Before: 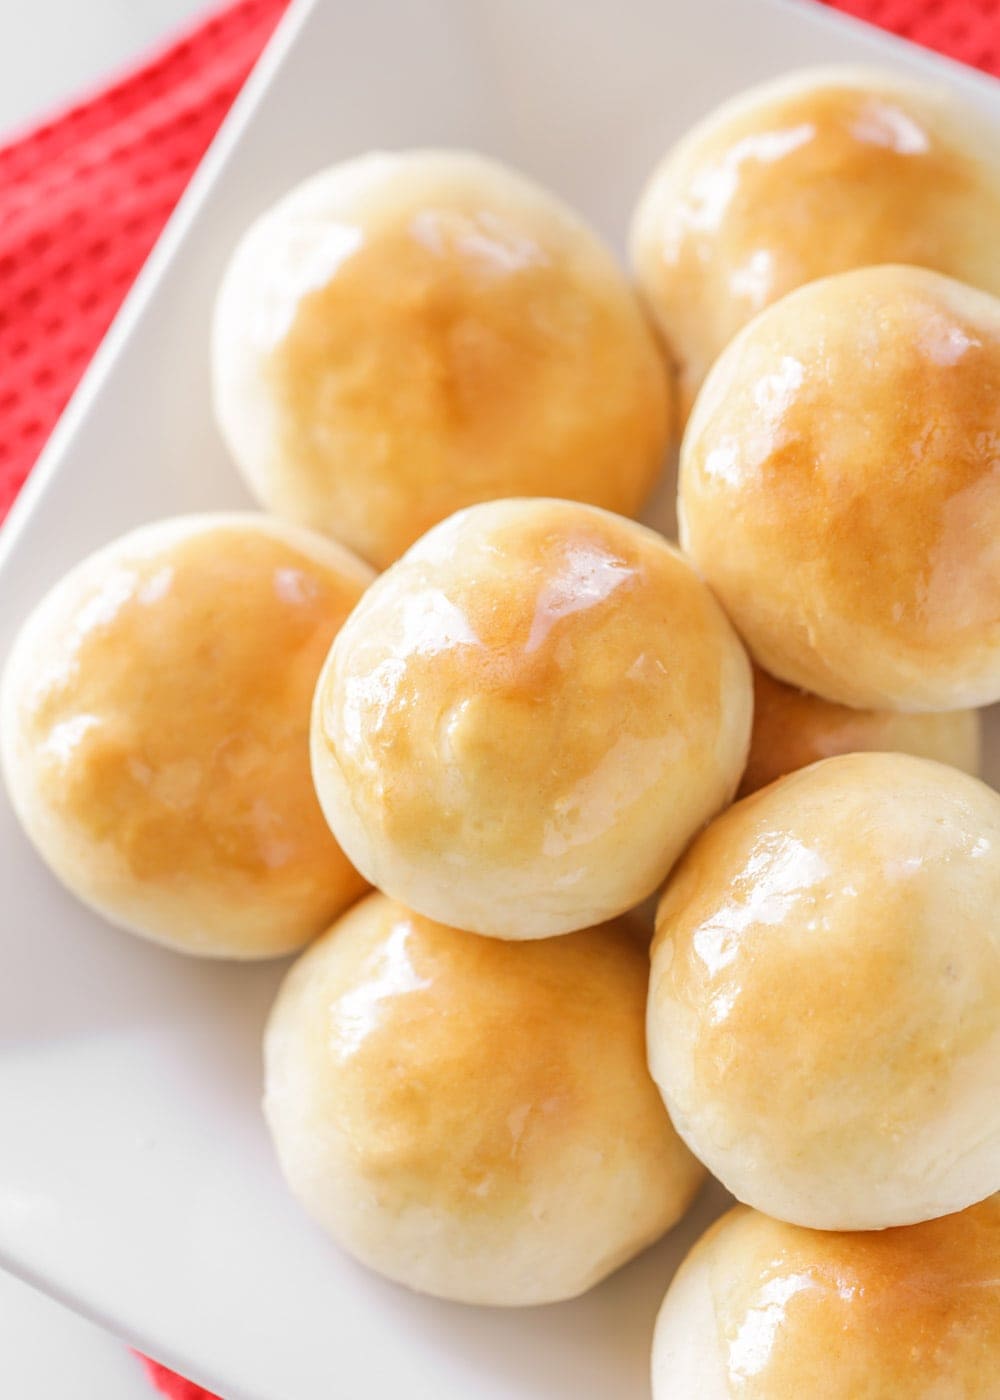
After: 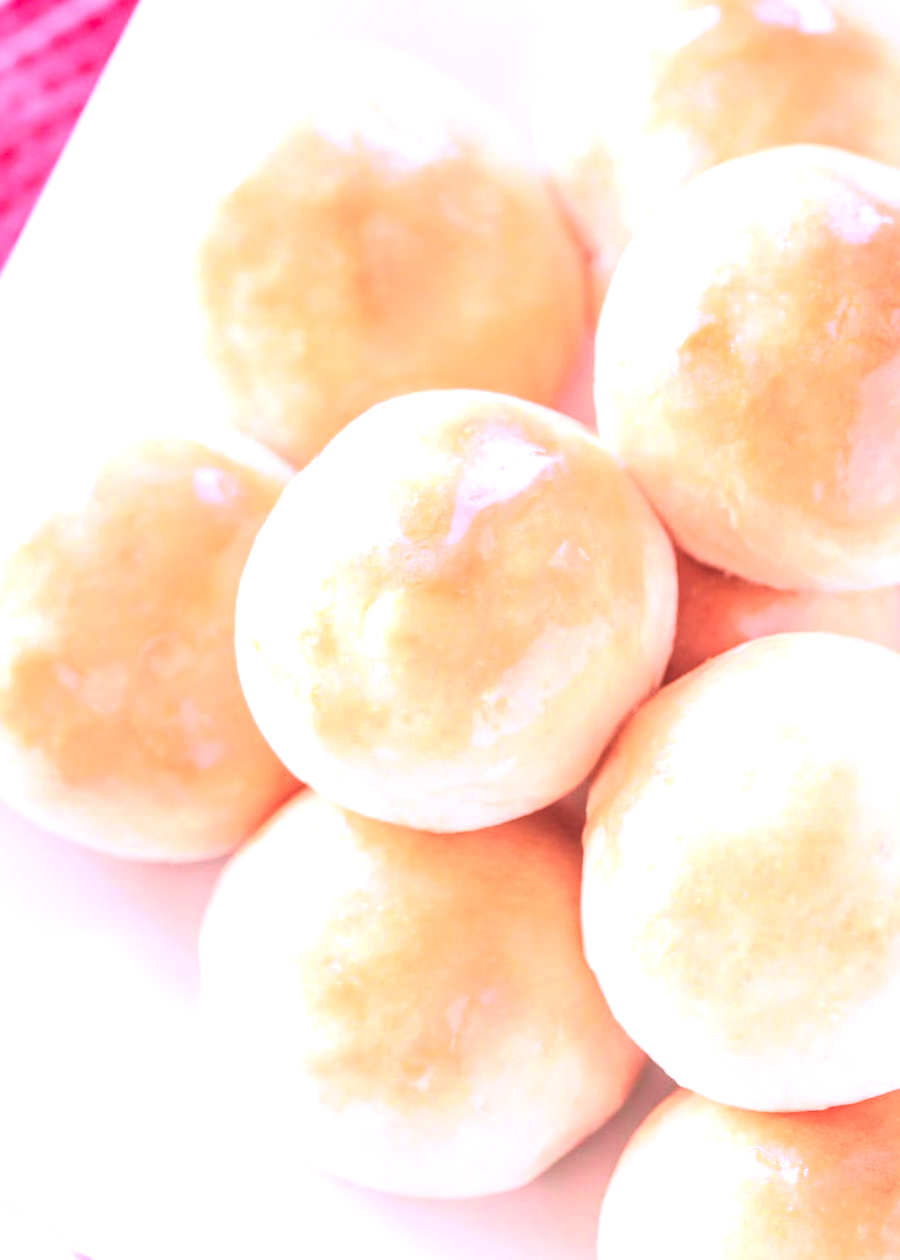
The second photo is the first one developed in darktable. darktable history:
exposure: black level correction 0, exposure 1.2 EV, compensate exposure bias true, compensate highlight preservation false
crop and rotate: angle 1.96°, left 5.673%, top 5.673%
color correction: highlights a* 15.46, highlights b* -20.56
tone curve: curves: ch0 [(0, 0.009) (0.105, 0.08) (0.195, 0.18) (0.283, 0.316) (0.384, 0.434) (0.485, 0.531) (0.638, 0.69) (0.81, 0.872) (1, 0.977)]; ch1 [(0, 0) (0.161, 0.092) (0.35, 0.33) (0.379, 0.401) (0.456, 0.469) (0.502, 0.5) (0.525, 0.514) (0.586, 0.617) (0.635, 0.655) (1, 1)]; ch2 [(0, 0) (0.371, 0.362) (0.437, 0.437) (0.48, 0.49) (0.53, 0.515) (0.56, 0.571) (0.622, 0.606) (1, 1)], color space Lab, independent channels, preserve colors none
